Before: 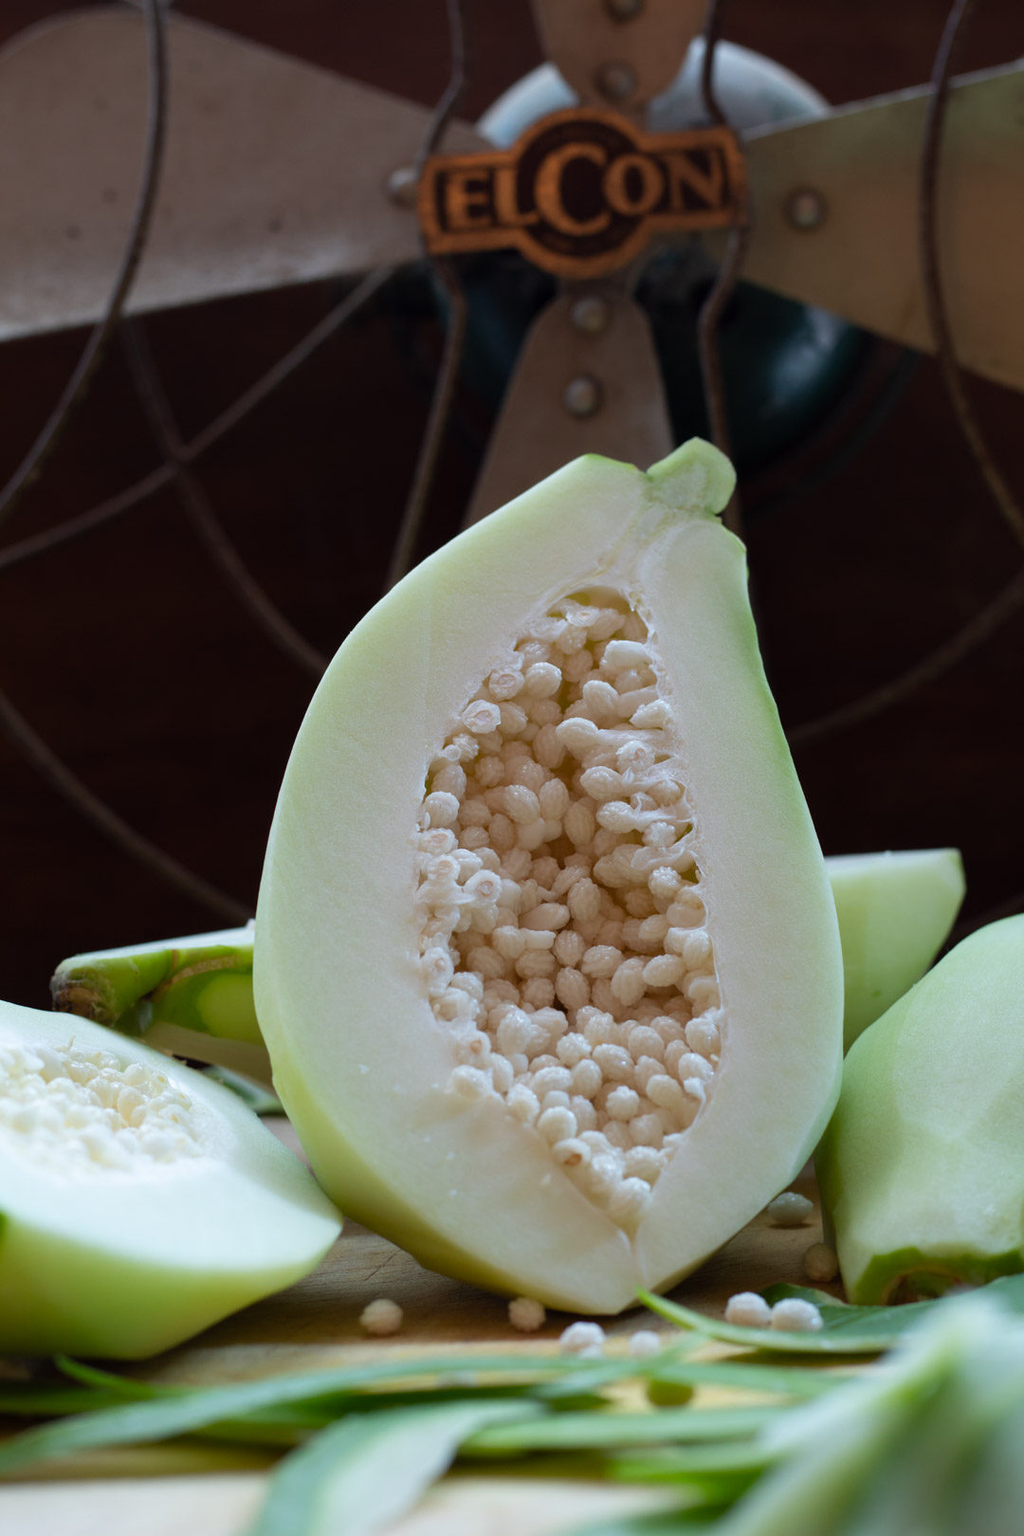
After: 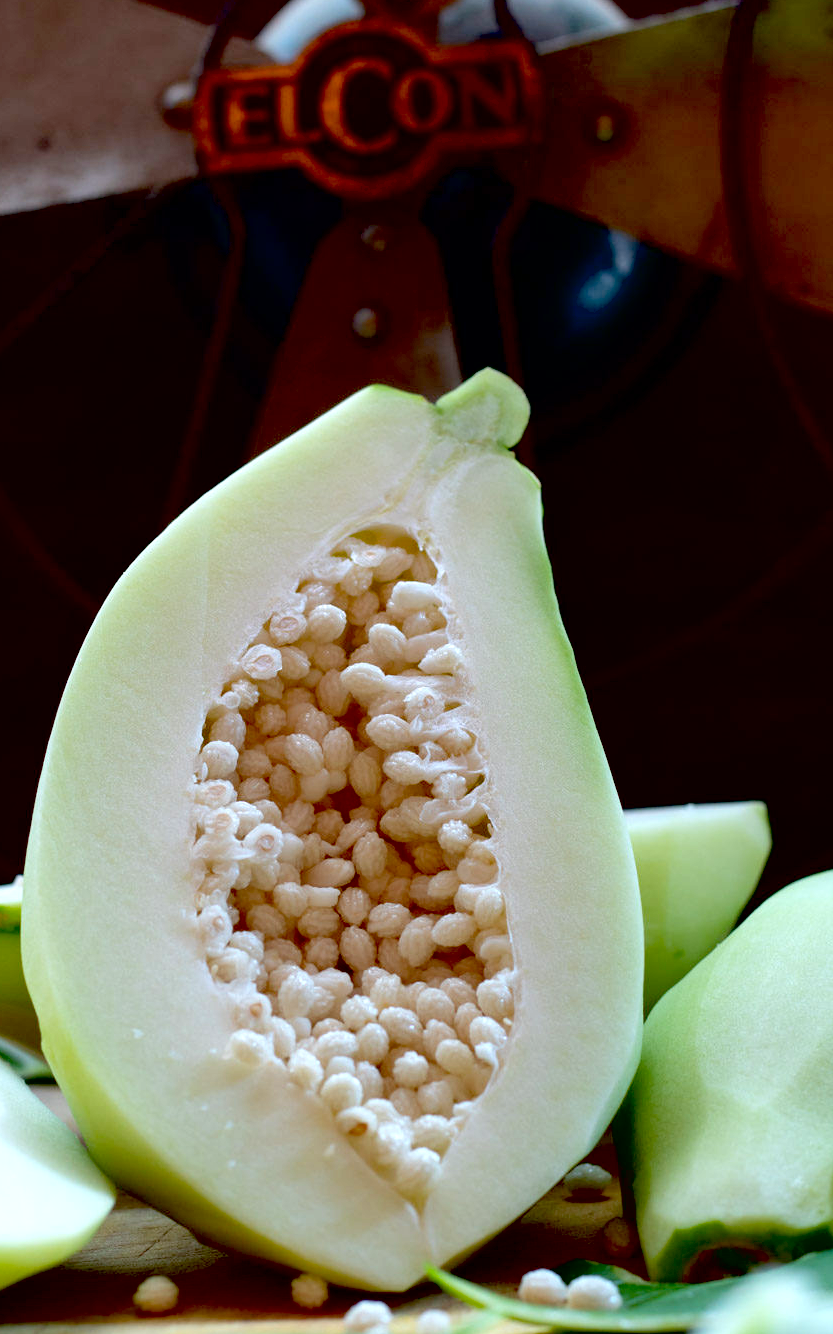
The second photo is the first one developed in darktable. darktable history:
tone equalizer: mask exposure compensation -0.515 EV
crop: left 22.831%, top 5.834%, bottom 11.813%
local contrast: mode bilateral grid, contrast 15, coarseness 37, detail 105%, midtone range 0.2
shadows and highlights: shadows 20.8, highlights -37.16, soften with gaussian
exposure: black level correction 0.039, exposure 0.499 EV, compensate highlight preservation false
contrast brightness saturation: contrast 0.036, saturation 0.073
